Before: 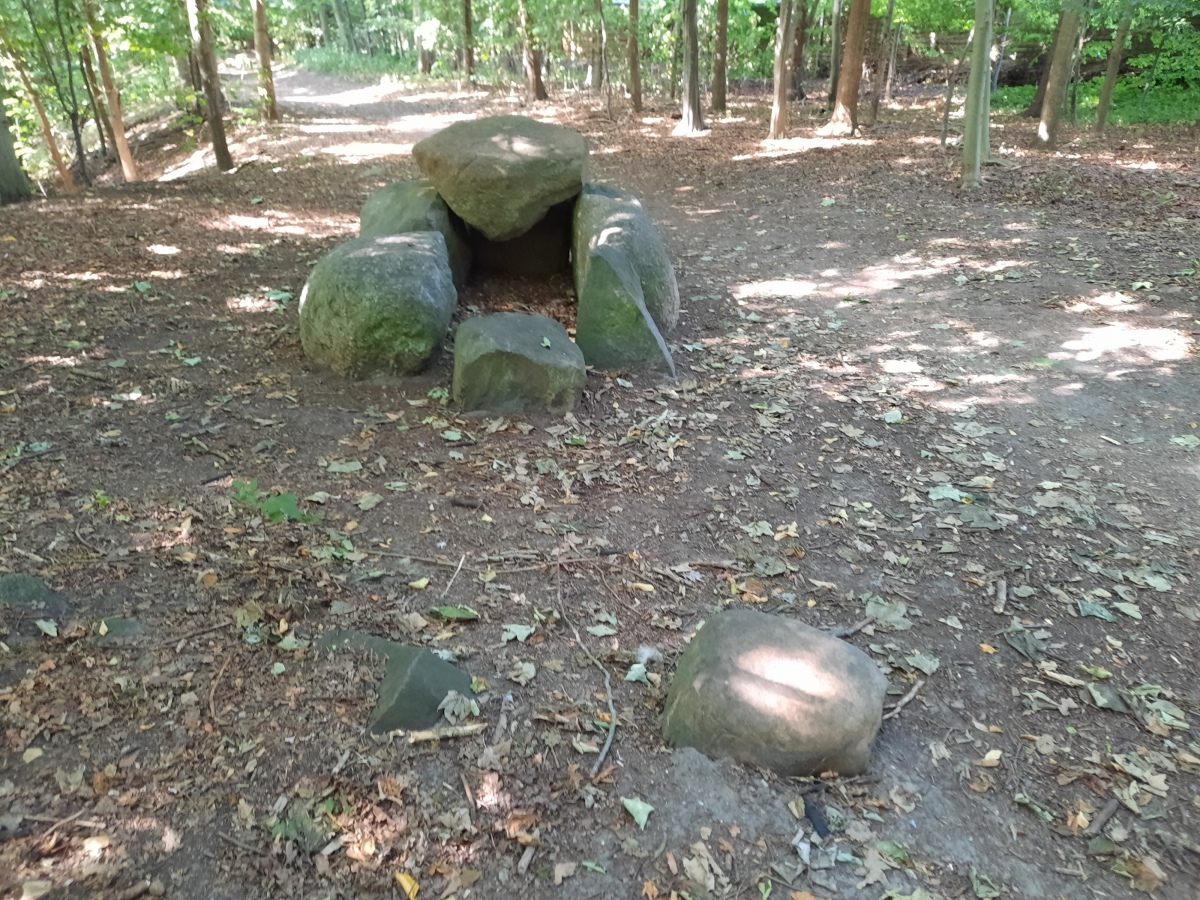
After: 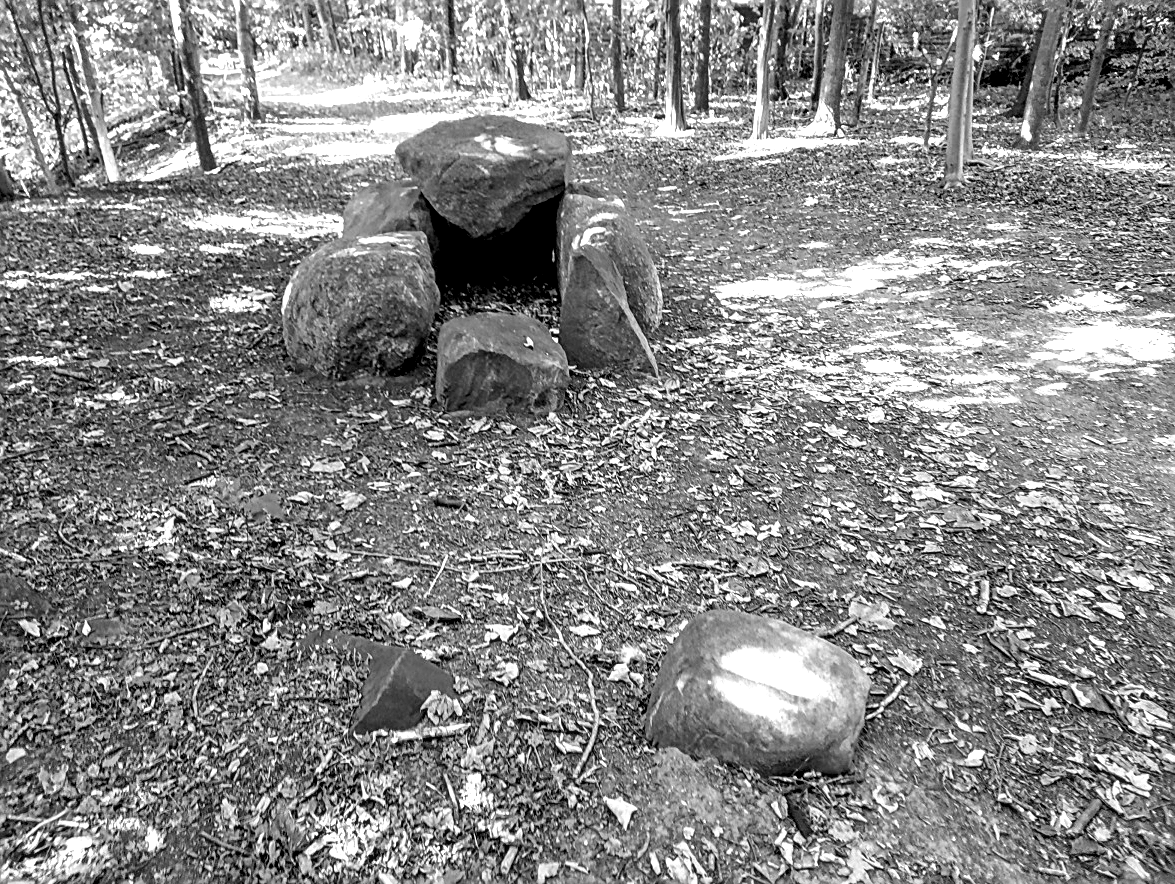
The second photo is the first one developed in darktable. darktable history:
exposure: black level correction 0.023, exposure 0.181 EV, compensate highlight preservation false
crop and rotate: left 1.475%, right 0.582%, bottom 1.745%
sharpen: amount 0.59
color balance rgb: global offset › luminance 0.767%, perceptual saturation grading › global saturation 40.636%, perceptual brilliance grading › global brilliance 3.058%, global vibrance 20%
contrast equalizer: octaves 7, y [[0.5, 0.542, 0.583, 0.625, 0.667, 0.708], [0.5 ×6], [0.5 ×6], [0 ×6], [0 ×6]], mix 0.34
local contrast: highlights 60%, shadows 61%, detail 160%
color zones: curves: ch0 [(0.004, 0.588) (0.116, 0.636) (0.259, 0.476) (0.423, 0.464) (0.75, 0.5)]; ch1 [(0, 0) (0.143, 0) (0.286, 0) (0.429, 0) (0.571, 0) (0.714, 0) (0.857, 0)]
